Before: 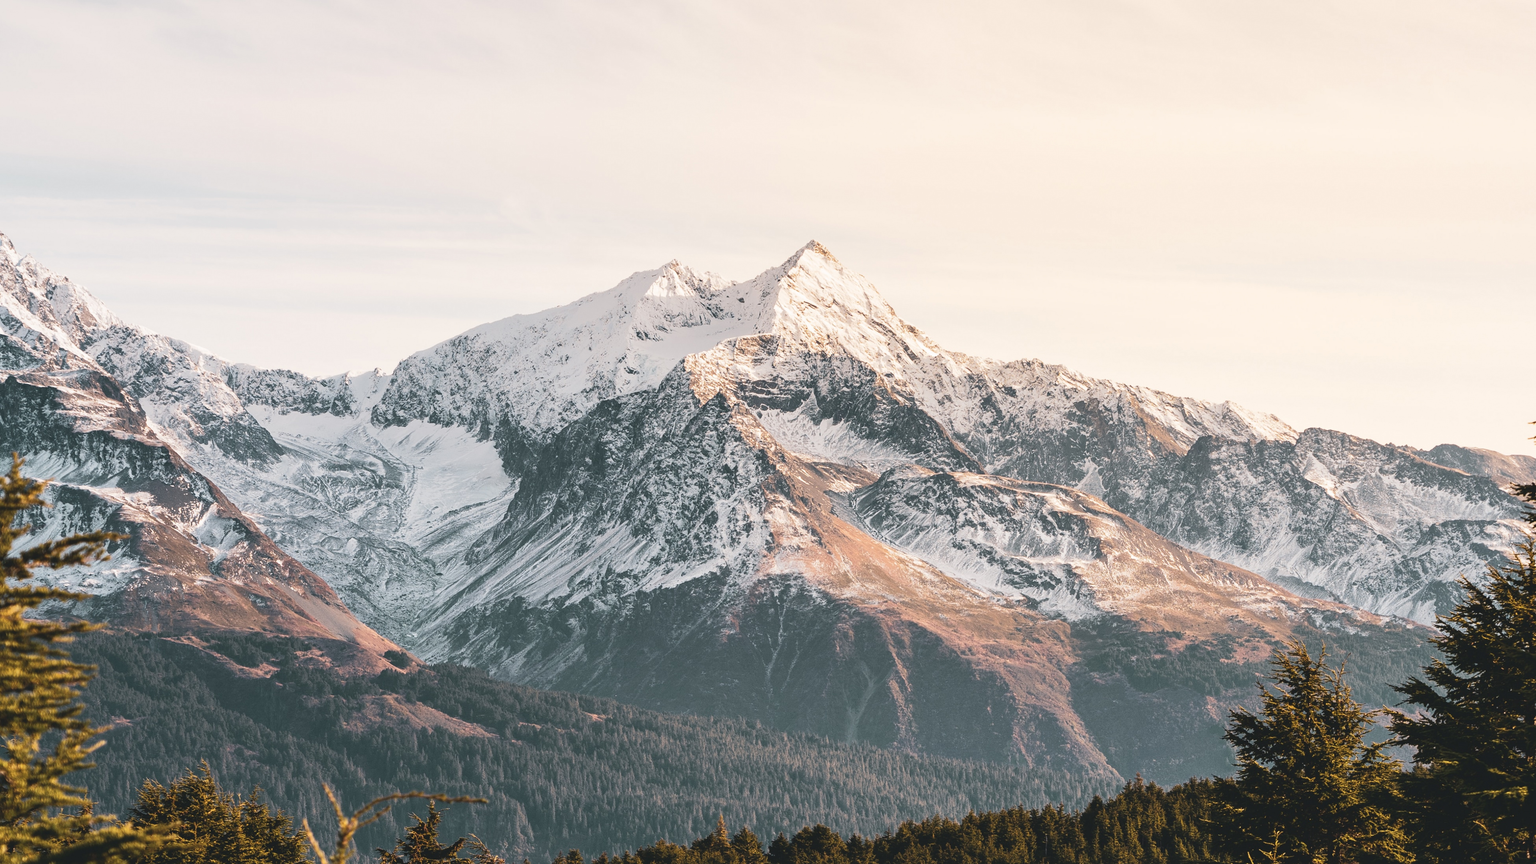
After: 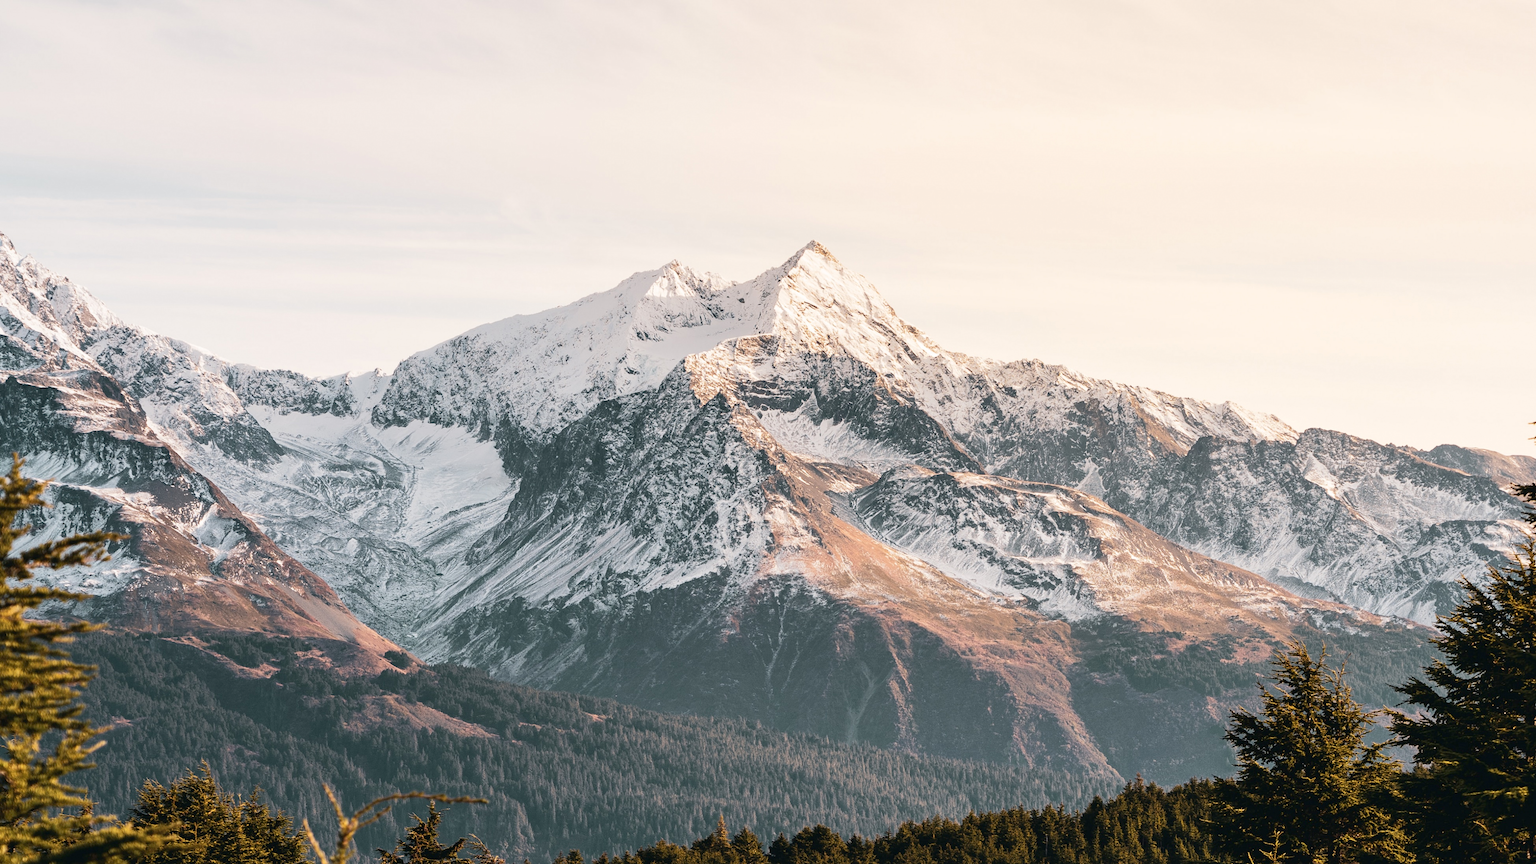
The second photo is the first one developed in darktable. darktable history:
exposure: black level correction 0.009, exposure 0.015 EV, compensate exposure bias true, compensate highlight preservation false
